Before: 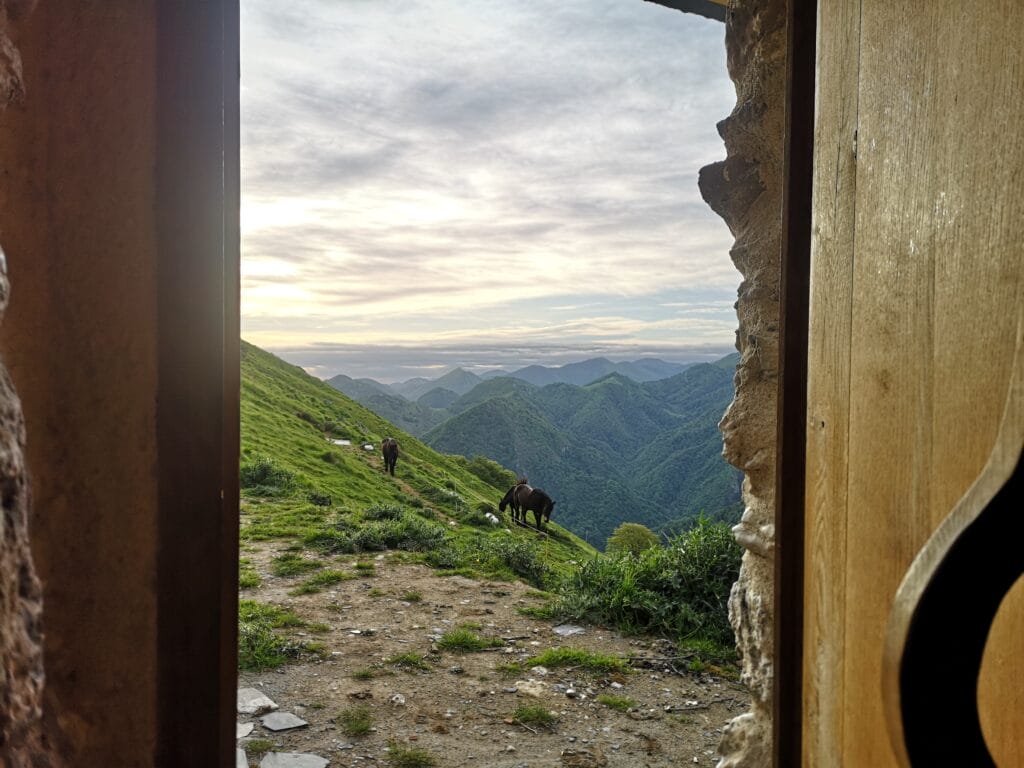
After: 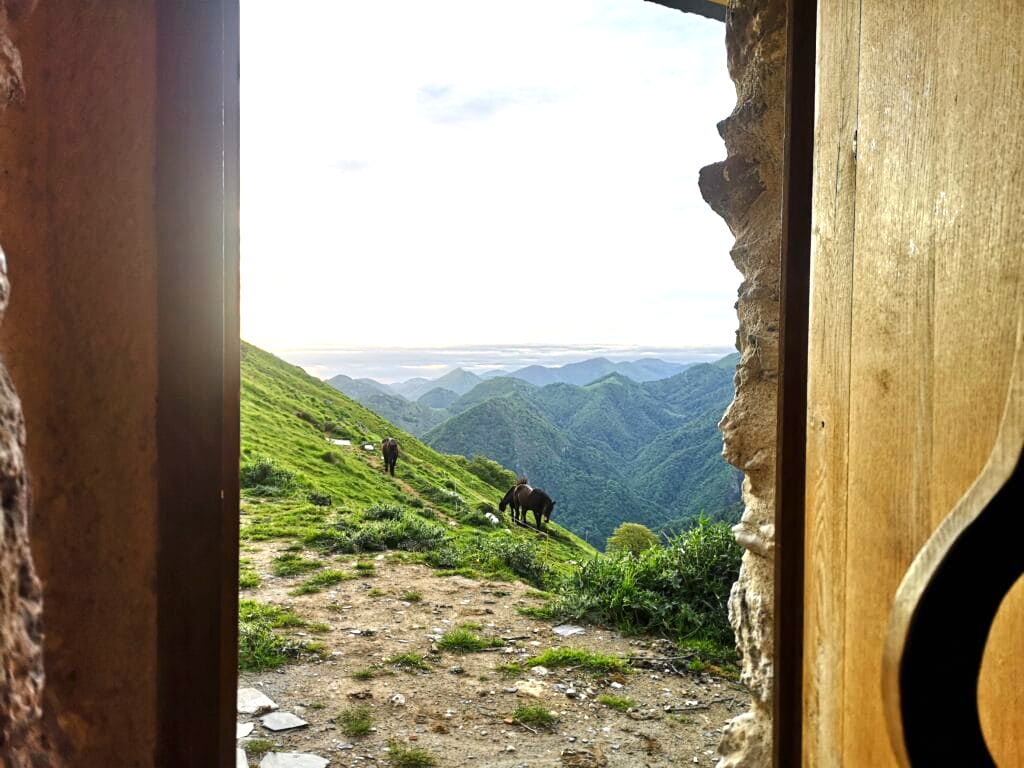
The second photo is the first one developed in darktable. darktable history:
exposure: black level correction 0, exposure 0.95 EV, compensate exposure bias true, compensate highlight preservation false
rgb levels: preserve colors max RGB
contrast brightness saturation: contrast 0.15, brightness -0.01, saturation 0.1
